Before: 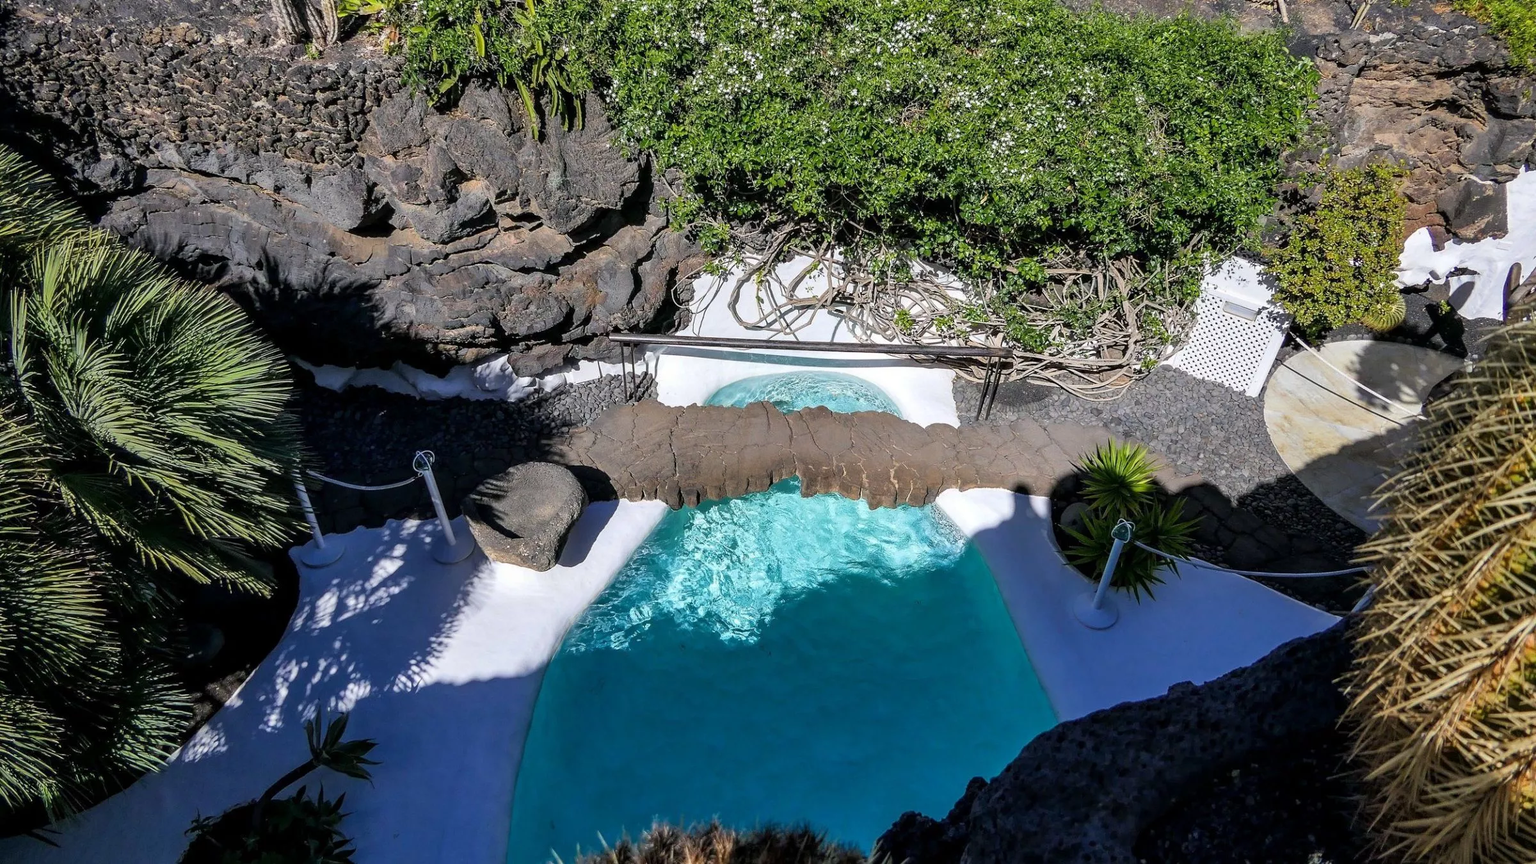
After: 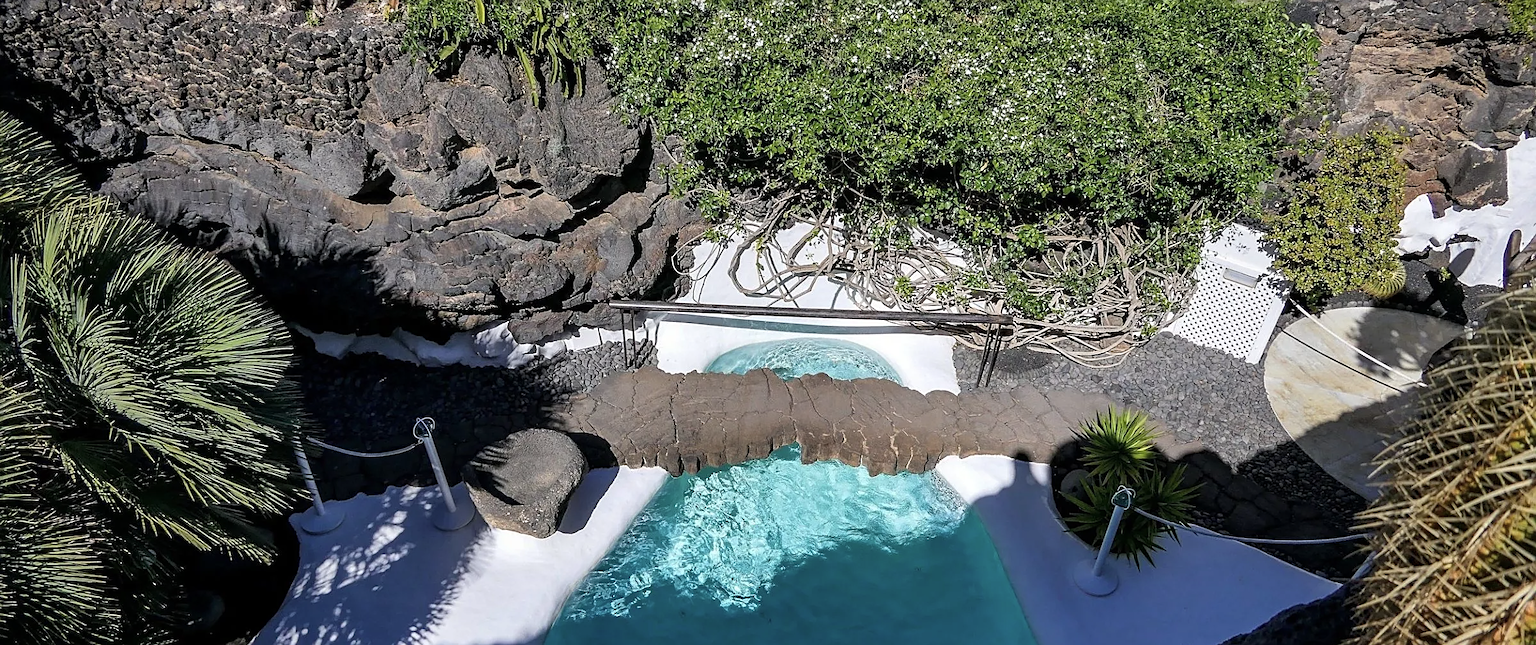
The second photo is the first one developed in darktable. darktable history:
sharpen: on, module defaults
crop: top 3.924%, bottom 21.35%
contrast brightness saturation: saturation -0.174
color balance rgb: perceptual saturation grading › global saturation 0.548%
